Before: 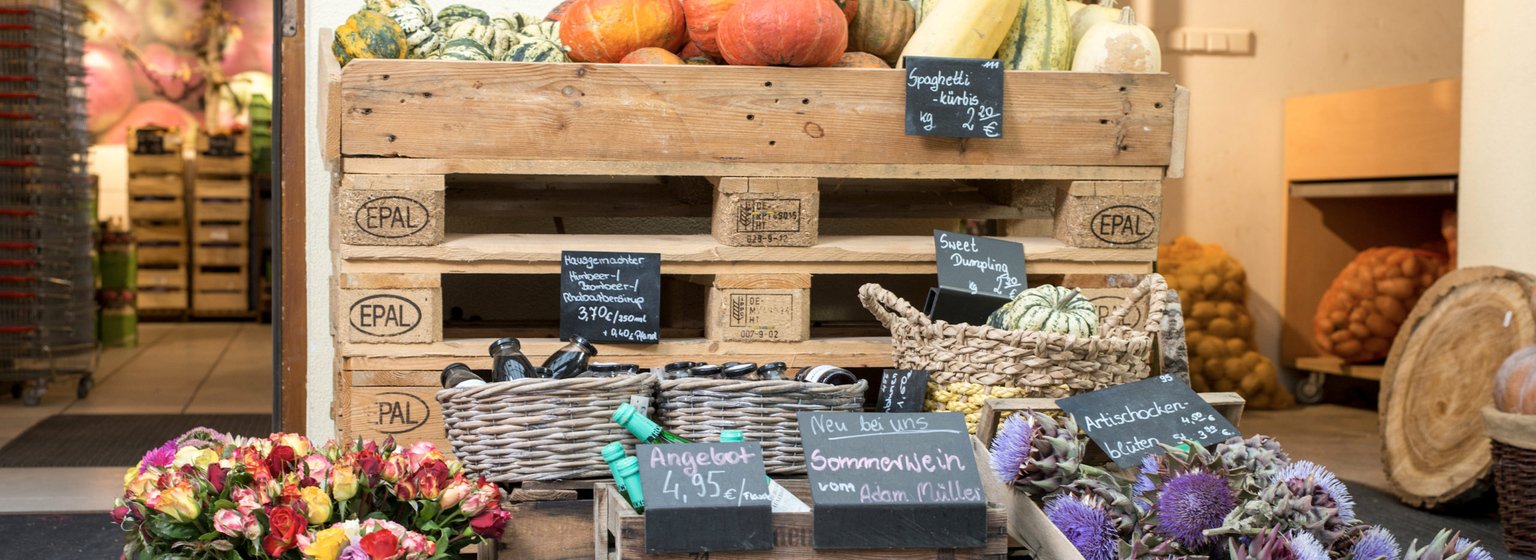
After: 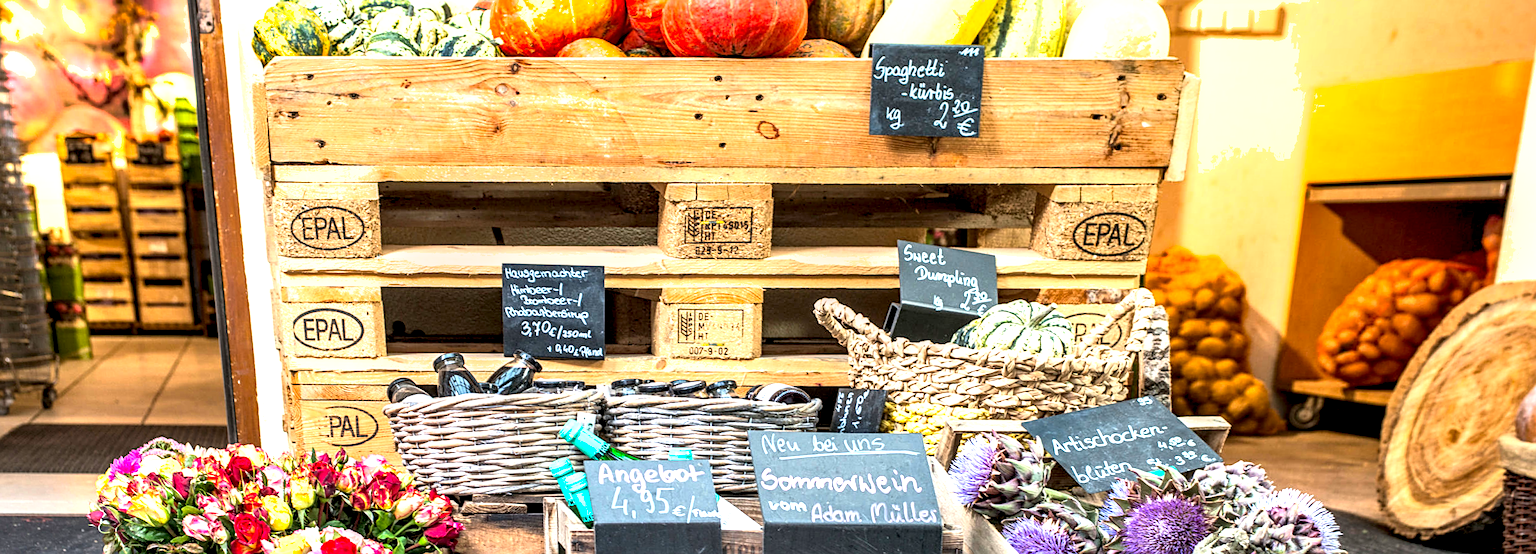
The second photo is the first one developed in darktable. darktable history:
local contrast: highlights 19%, detail 186%
exposure: exposure 0.74 EV, compensate highlight preservation false
crop: left 0.434%, top 0.485%, right 0.244%, bottom 0.386%
sharpen: on, module defaults
base curve: curves: ch0 [(0, 0) (0.005, 0.002) (0.193, 0.295) (0.399, 0.664) (0.75, 0.928) (1, 1)]
rotate and perspective: rotation 0.062°, lens shift (vertical) 0.115, lens shift (horizontal) -0.133, crop left 0.047, crop right 0.94, crop top 0.061, crop bottom 0.94
color zones: curves: ch0 [(0, 0.5) (0.143, 0.5) (0.286, 0.5) (0.429, 0.5) (0.571, 0.5) (0.714, 0.476) (0.857, 0.5) (1, 0.5)]; ch2 [(0, 0.5) (0.143, 0.5) (0.286, 0.5) (0.429, 0.5) (0.571, 0.5) (0.714, 0.487) (0.857, 0.5) (1, 0.5)]
shadows and highlights: on, module defaults
